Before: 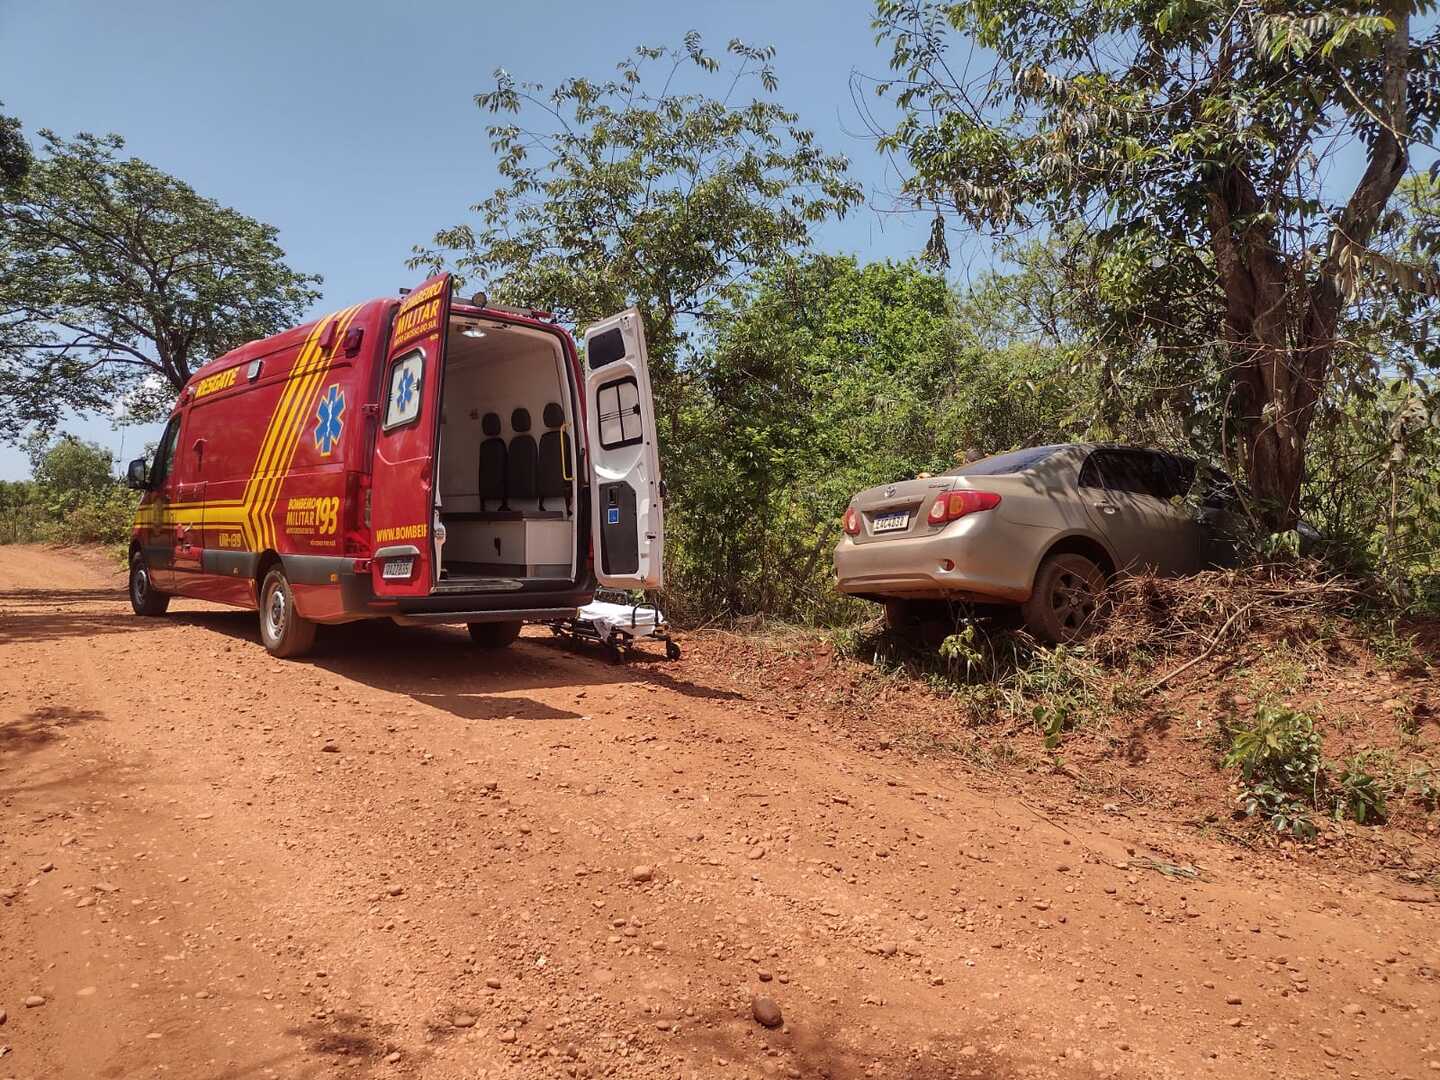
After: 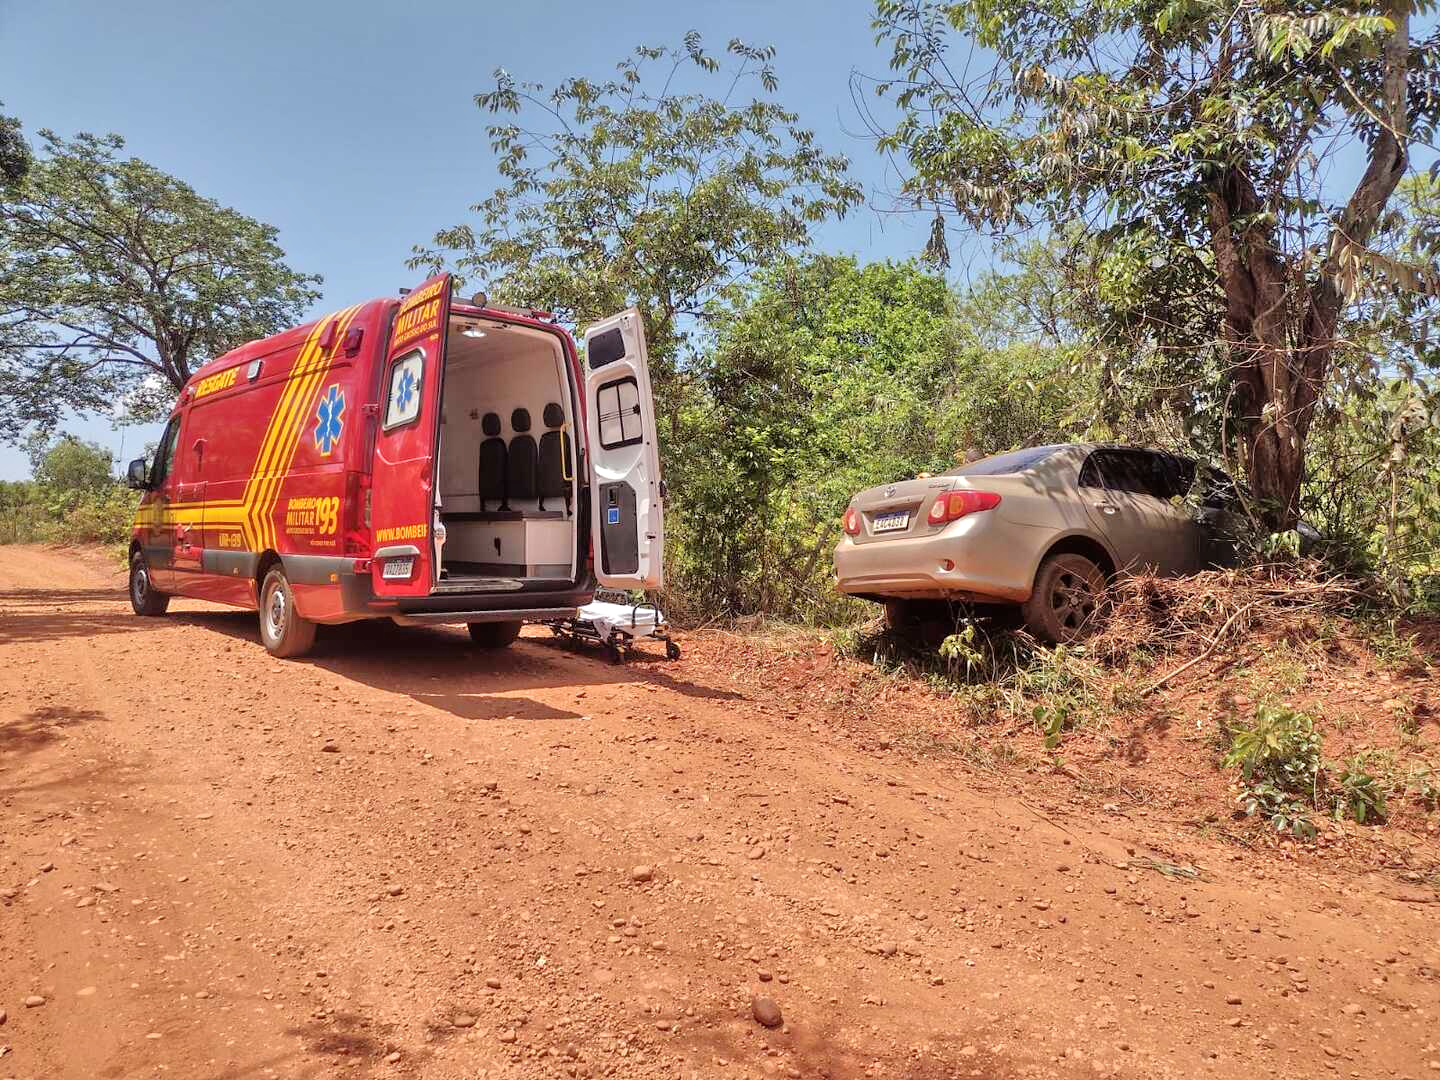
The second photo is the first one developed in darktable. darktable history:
shadows and highlights: shadows 37.27, highlights -28.18, soften with gaussian
tone equalizer: -7 EV 0.15 EV, -6 EV 0.6 EV, -5 EV 1.15 EV, -4 EV 1.33 EV, -3 EV 1.15 EV, -2 EV 0.6 EV, -1 EV 0.15 EV, mask exposure compensation -0.5 EV
